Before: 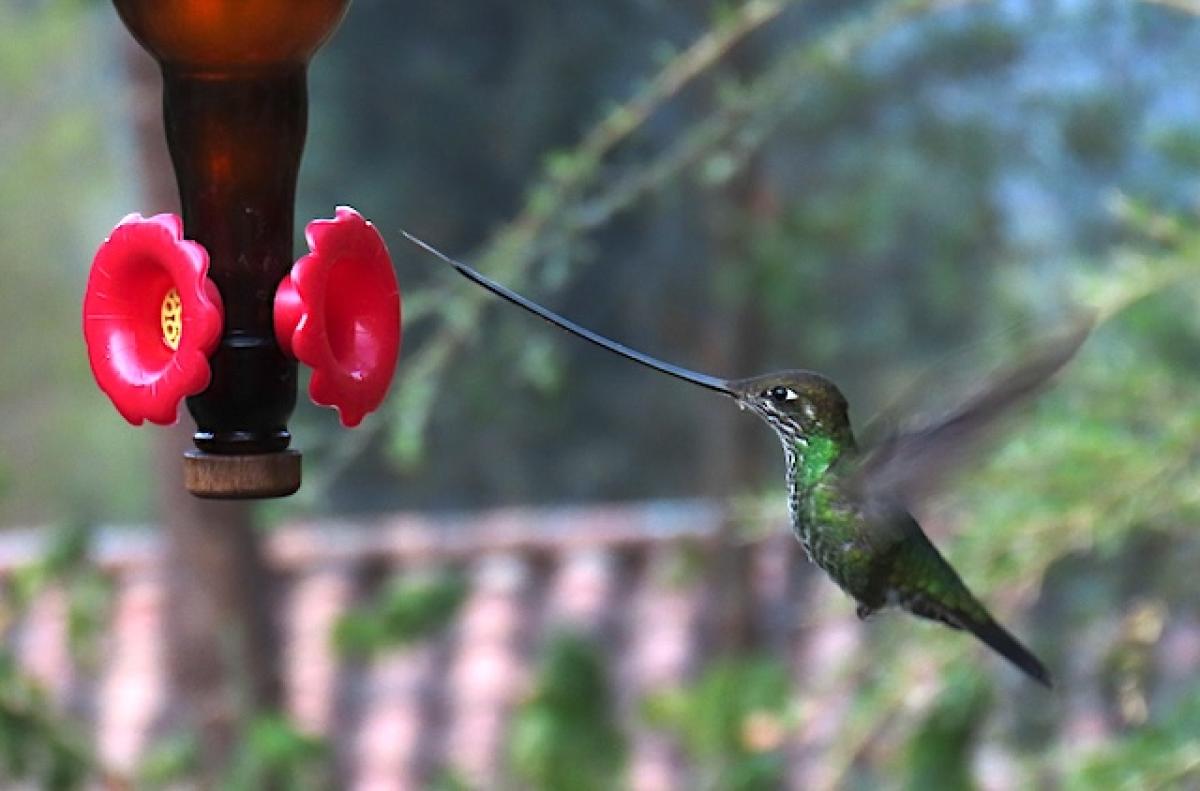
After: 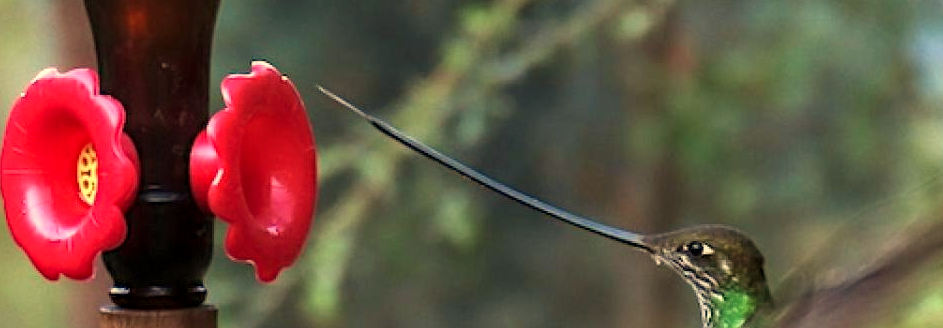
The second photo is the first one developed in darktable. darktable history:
white balance: red 1.138, green 0.996, blue 0.812
velvia: on, module defaults
crop: left 7.036%, top 18.398%, right 14.379%, bottom 40.043%
local contrast: on, module defaults
